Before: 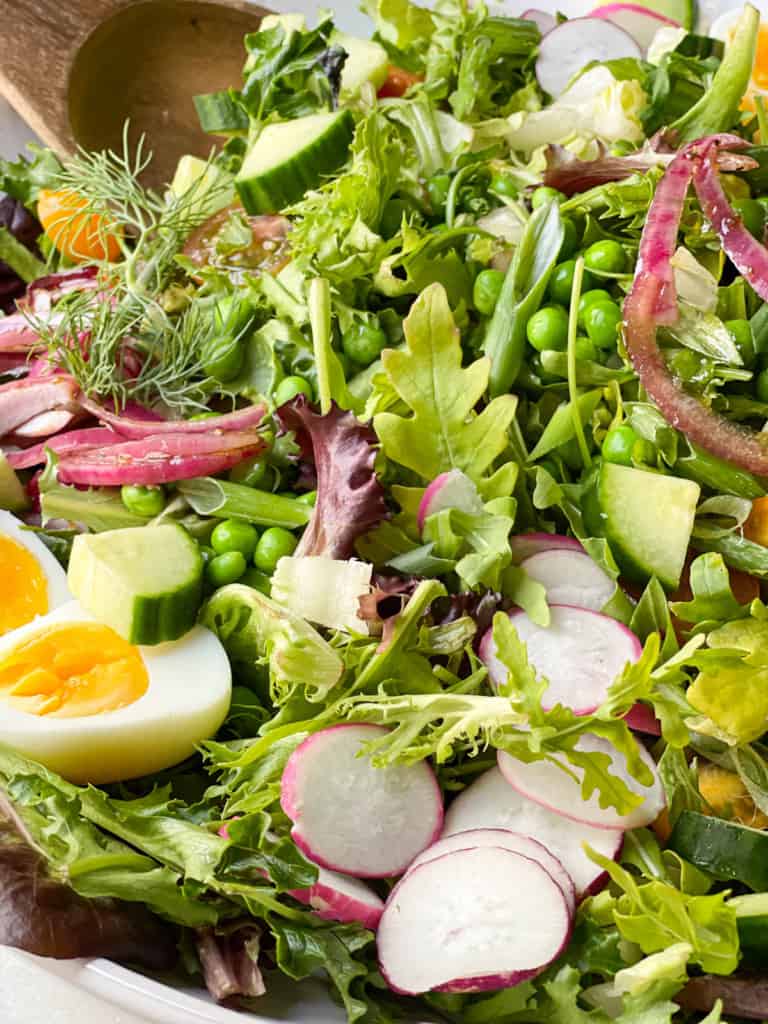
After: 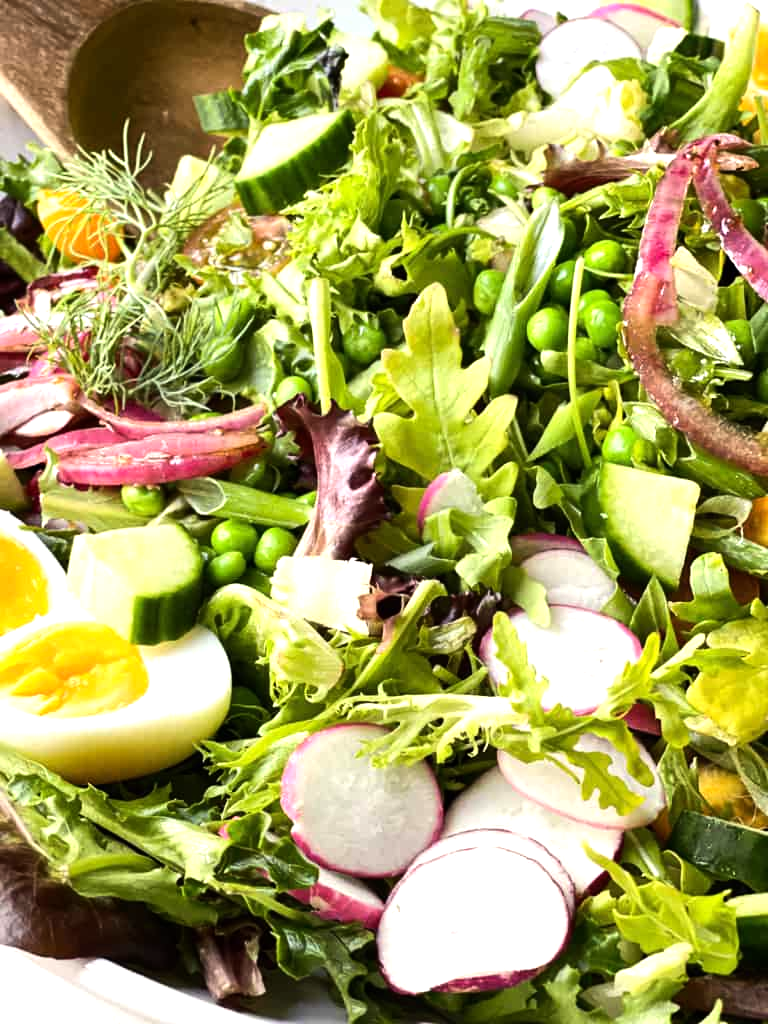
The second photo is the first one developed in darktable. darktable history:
tone equalizer: -8 EV -0.763 EV, -7 EV -0.723 EV, -6 EV -0.612 EV, -5 EV -0.361 EV, -3 EV 0.365 EV, -2 EV 0.6 EV, -1 EV 0.685 EV, +0 EV 0.778 EV, edges refinement/feathering 500, mask exposure compensation -1.57 EV, preserve details no
